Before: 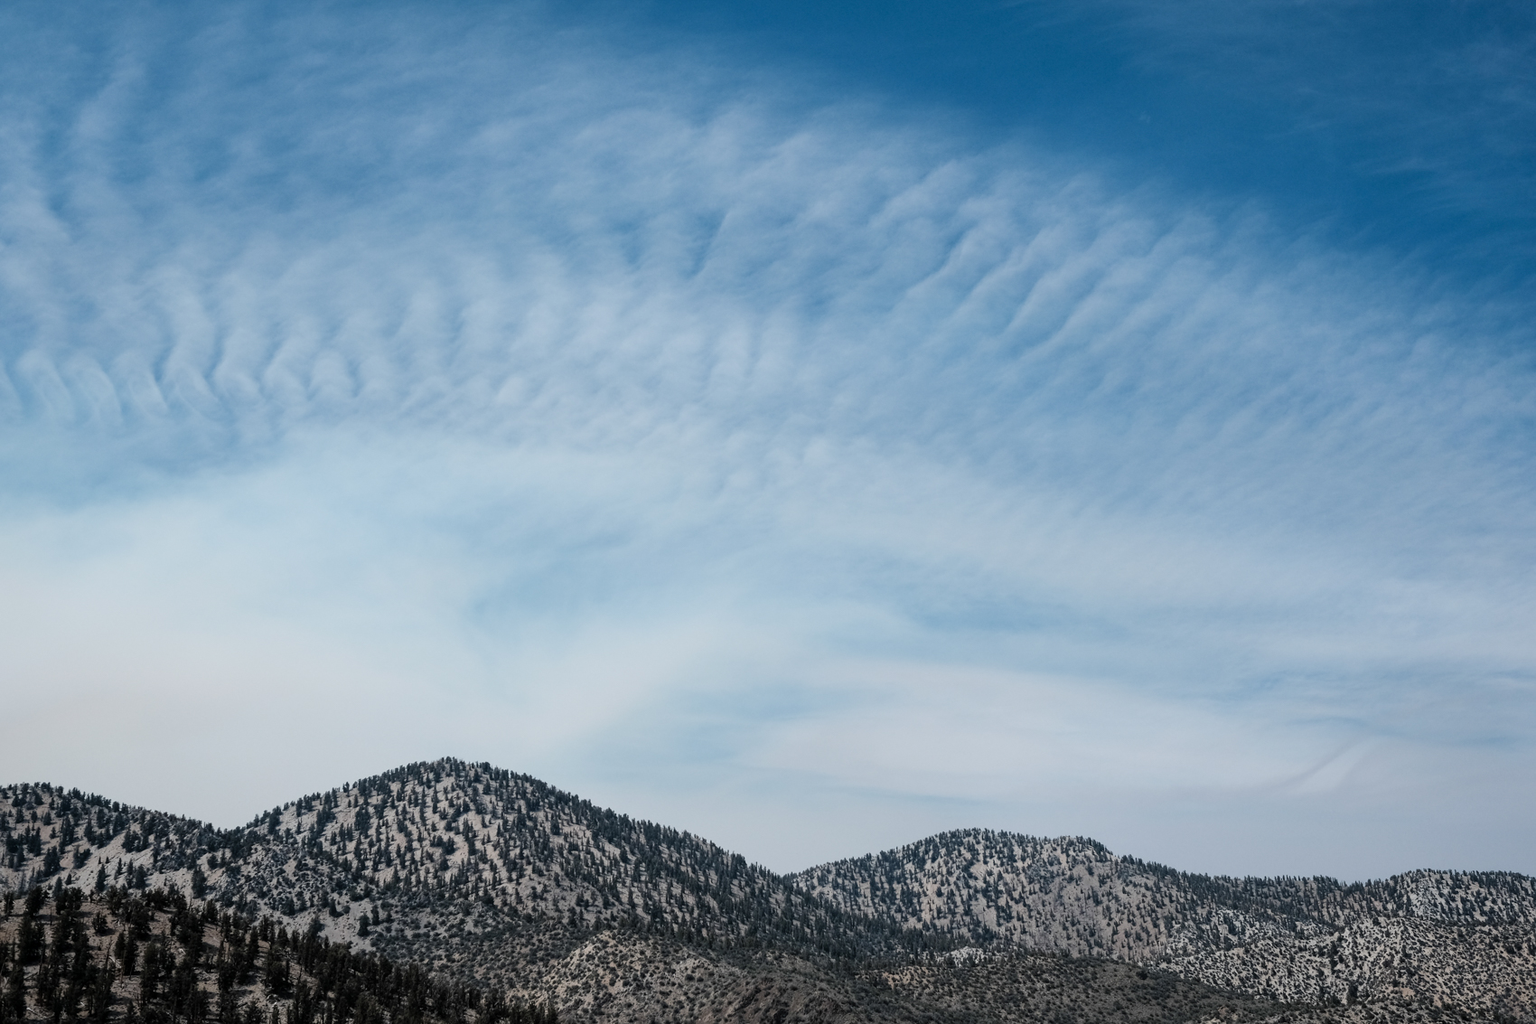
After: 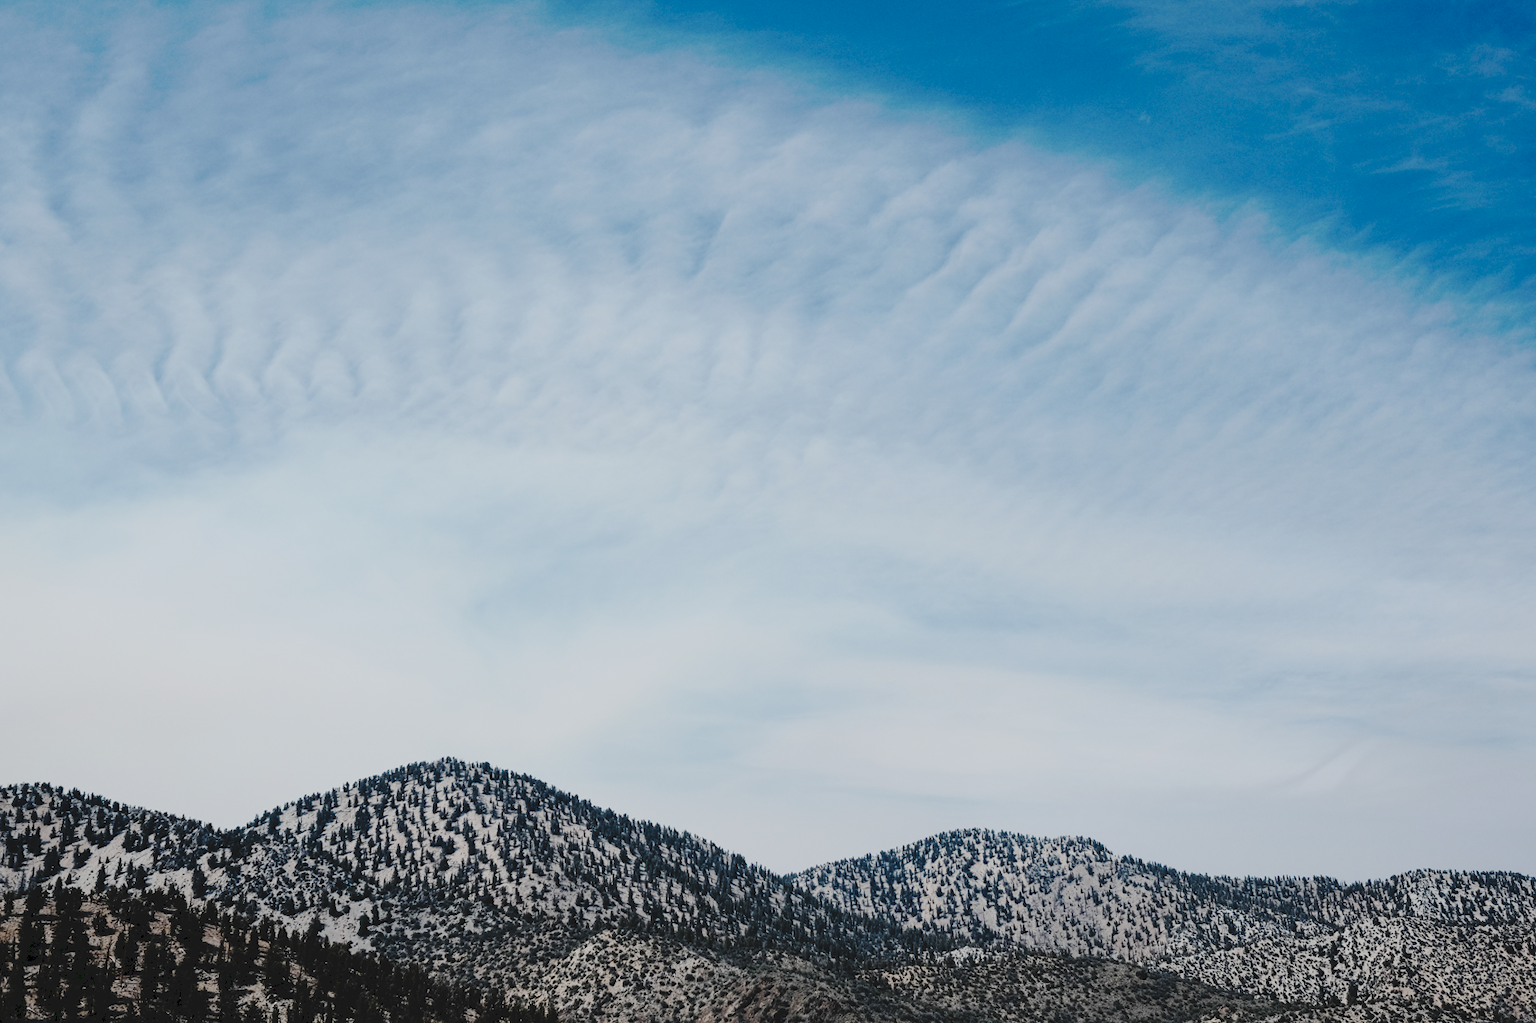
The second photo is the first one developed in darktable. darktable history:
tone curve: curves: ch0 [(0, 0) (0.003, 0.089) (0.011, 0.089) (0.025, 0.088) (0.044, 0.089) (0.069, 0.094) (0.1, 0.108) (0.136, 0.119) (0.177, 0.147) (0.224, 0.204) (0.277, 0.28) (0.335, 0.389) (0.399, 0.486) (0.468, 0.588) (0.543, 0.647) (0.623, 0.705) (0.709, 0.759) (0.801, 0.815) (0.898, 0.873) (1, 1)], preserve colors none
